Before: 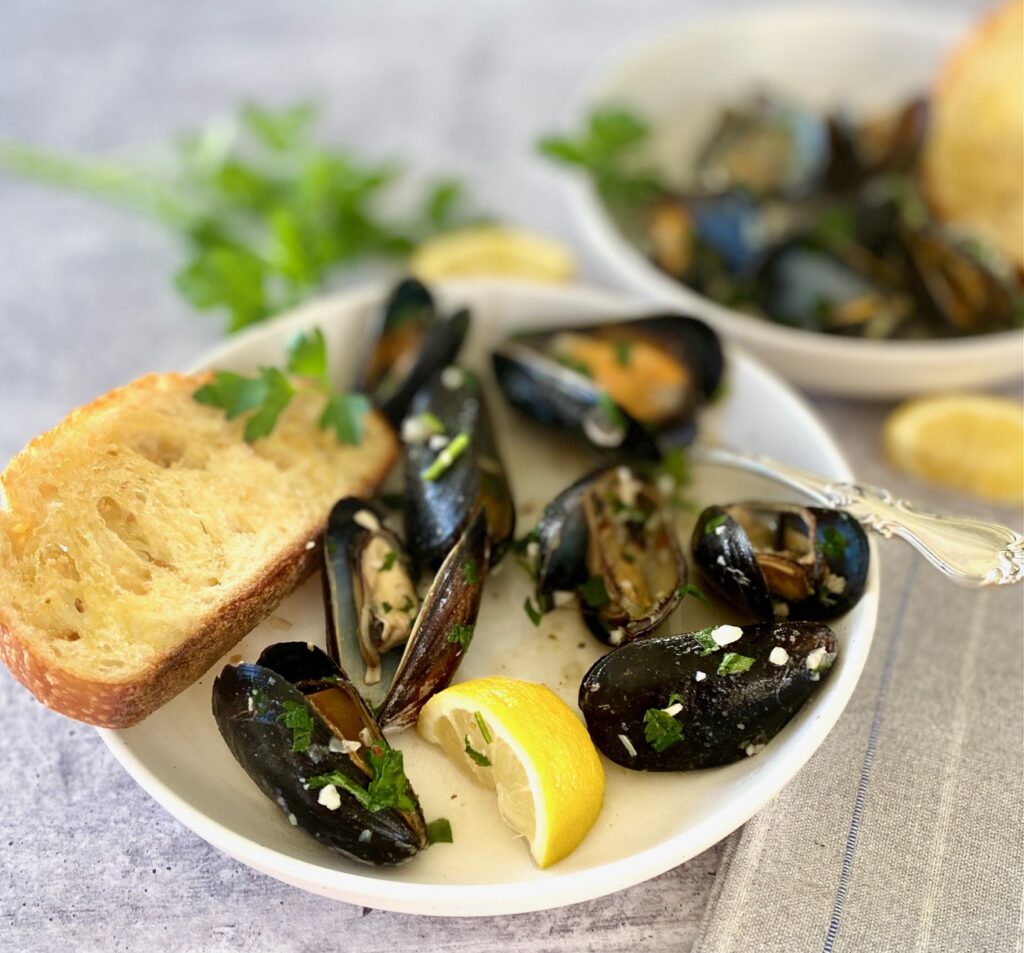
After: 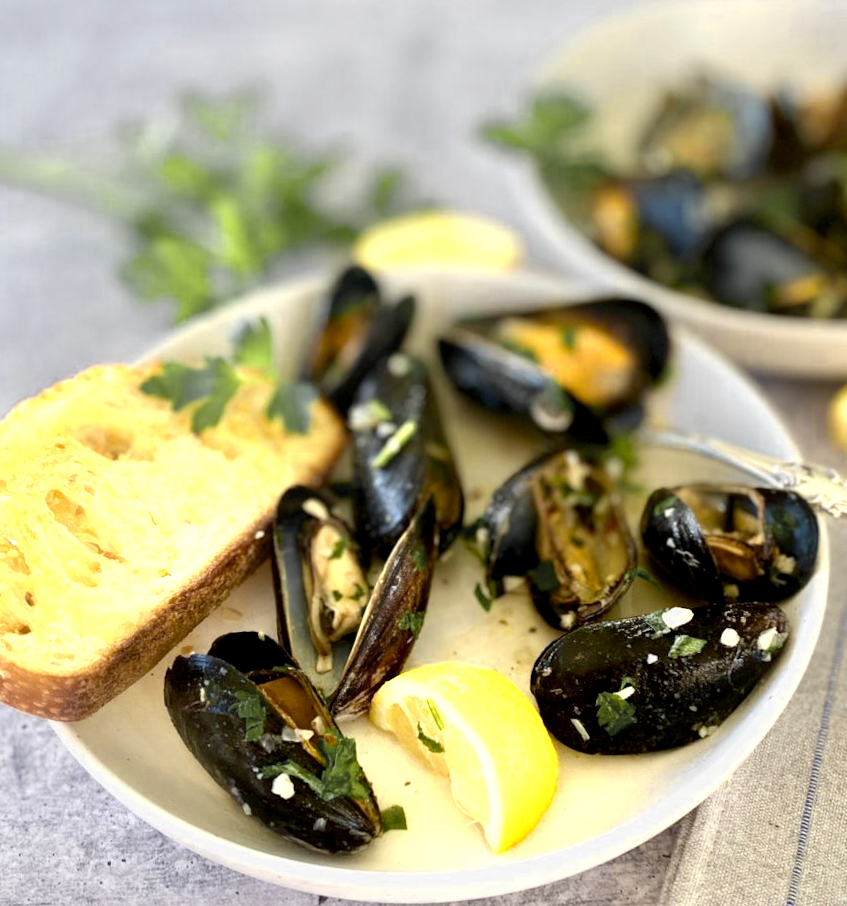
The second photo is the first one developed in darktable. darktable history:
color zones: curves: ch0 [(0.004, 0.306) (0.107, 0.448) (0.252, 0.656) (0.41, 0.398) (0.595, 0.515) (0.768, 0.628)]; ch1 [(0.07, 0.323) (0.151, 0.452) (0.252, 0.608) (0.346, 0.221) (0.463, 0.189) (0.61, 0.368) (0.735, 0.395) (0.921, 0.412)]; ch2 [(0, 0.476) (0.132, 0.512) (0.243, 0.512) (0.397, 0.48) (0.522, 0.376) (0.634, 0.536) (0.761, 0.46)]
exposure: compensate highlight preservation false
crop and rotate: angle 1°, left 4.281%, top 0.642%, right 11.383%, bottom 2.486%
